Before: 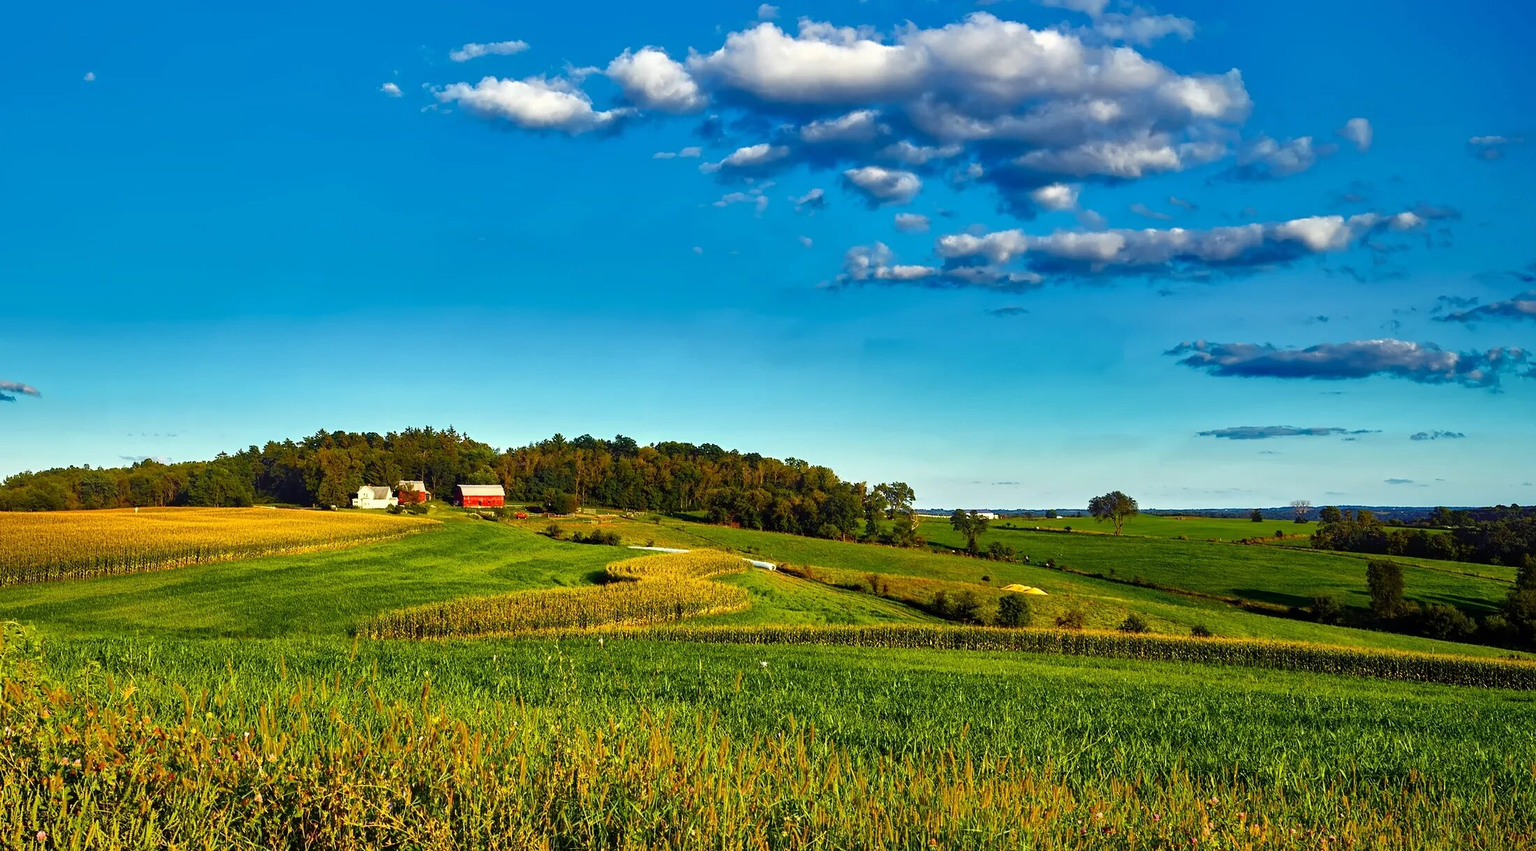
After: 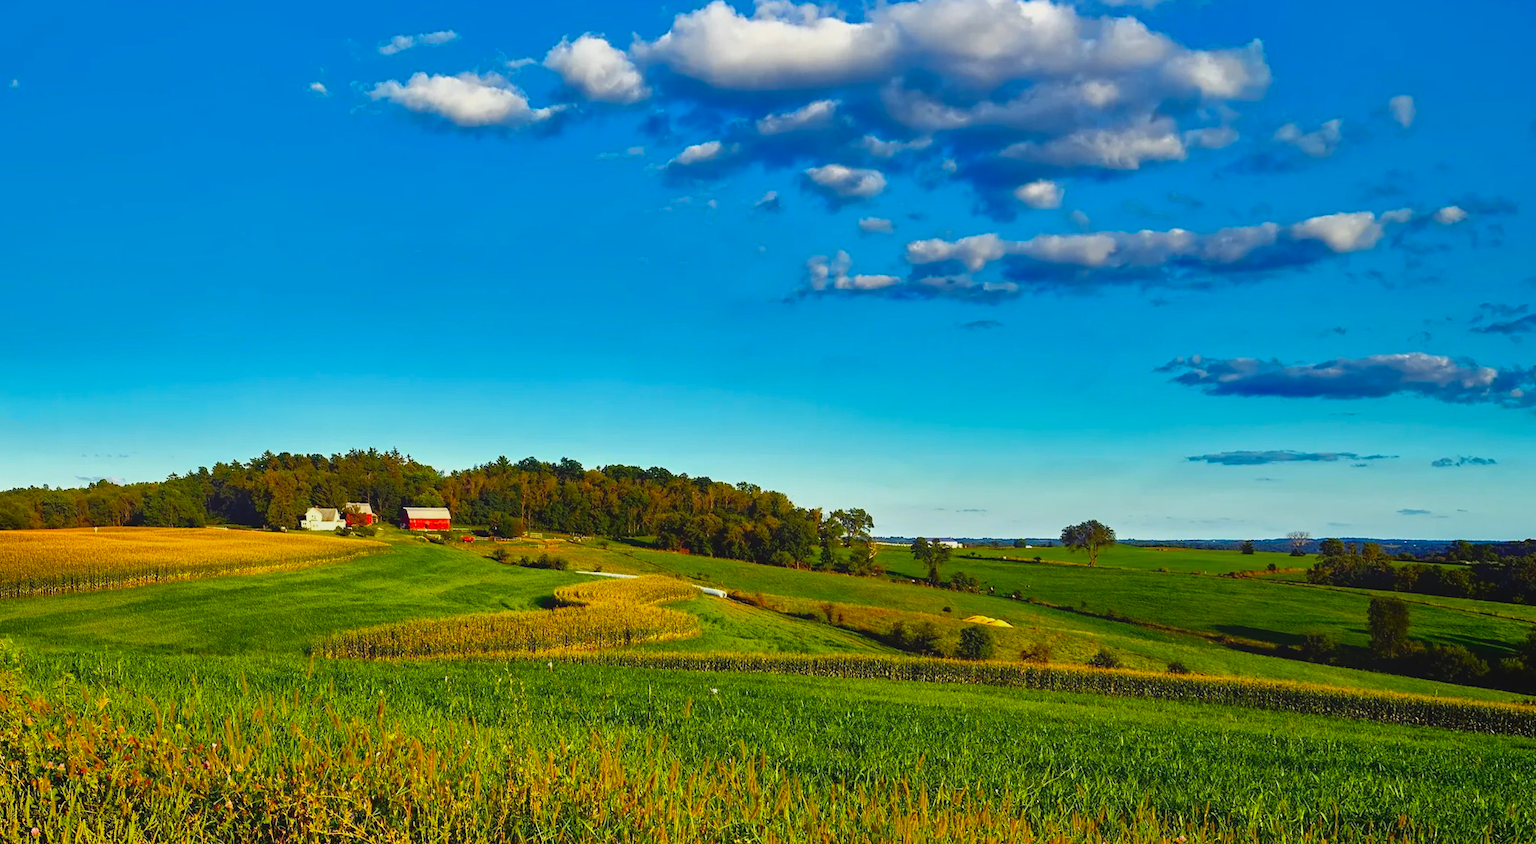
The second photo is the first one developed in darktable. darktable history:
contrast brightness saturation: contrast -0.19, saturation 0.19
shadows and highlights: shadows -62.32, white point adjustment -5.22, highlights 61.59
exposure: compensate highlight preservation false
rotate and perspective: rotation 0.062°, lens shift (vertical) 0.115, lens shift (horizontal) -0.133, crop left 0.047, crop right 0.94, crop top 0.061, crop bottom 0.94
